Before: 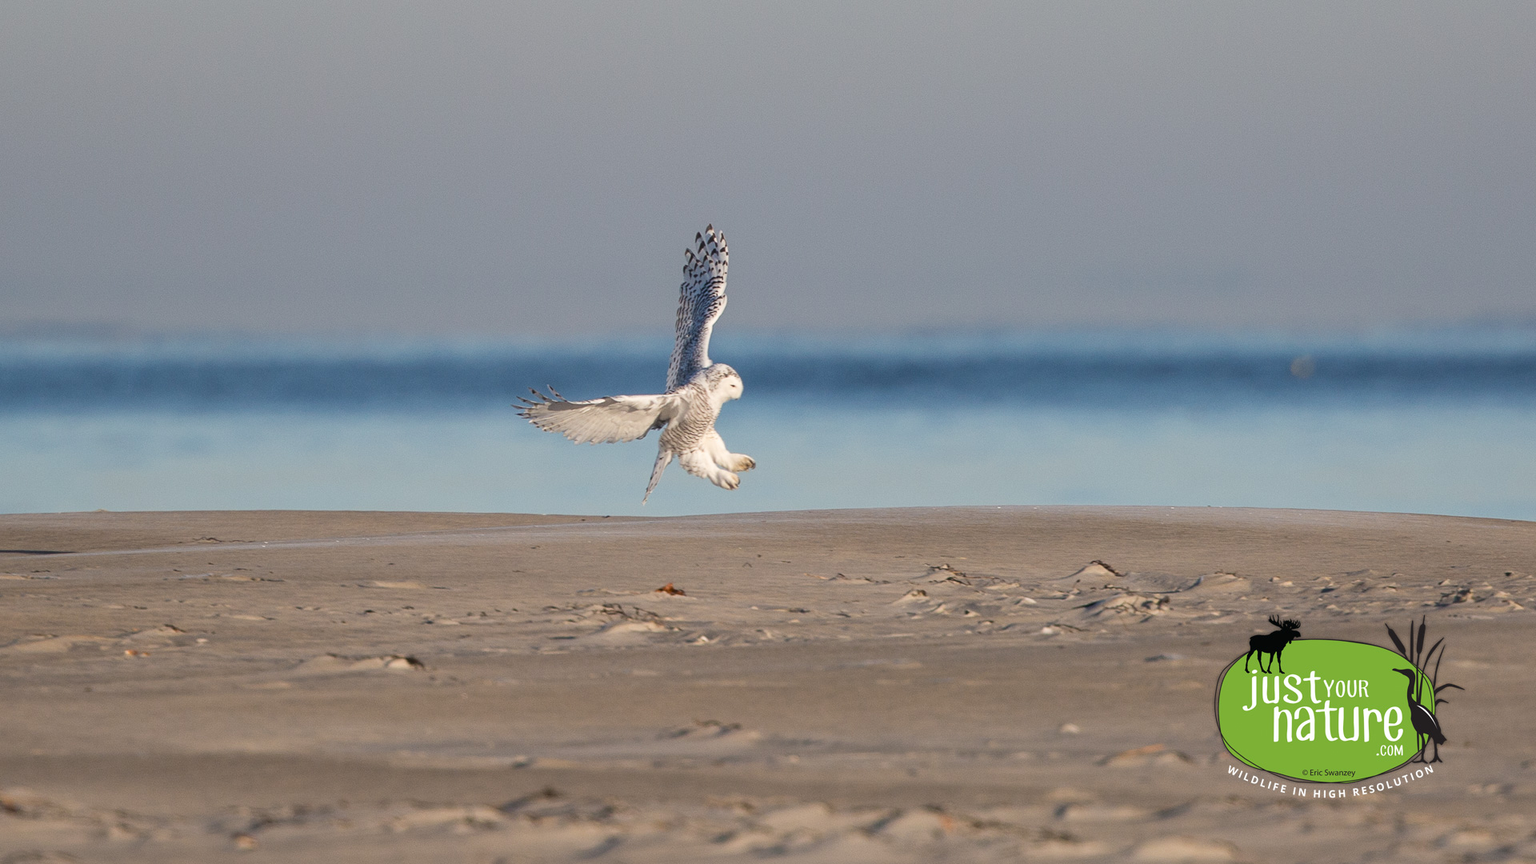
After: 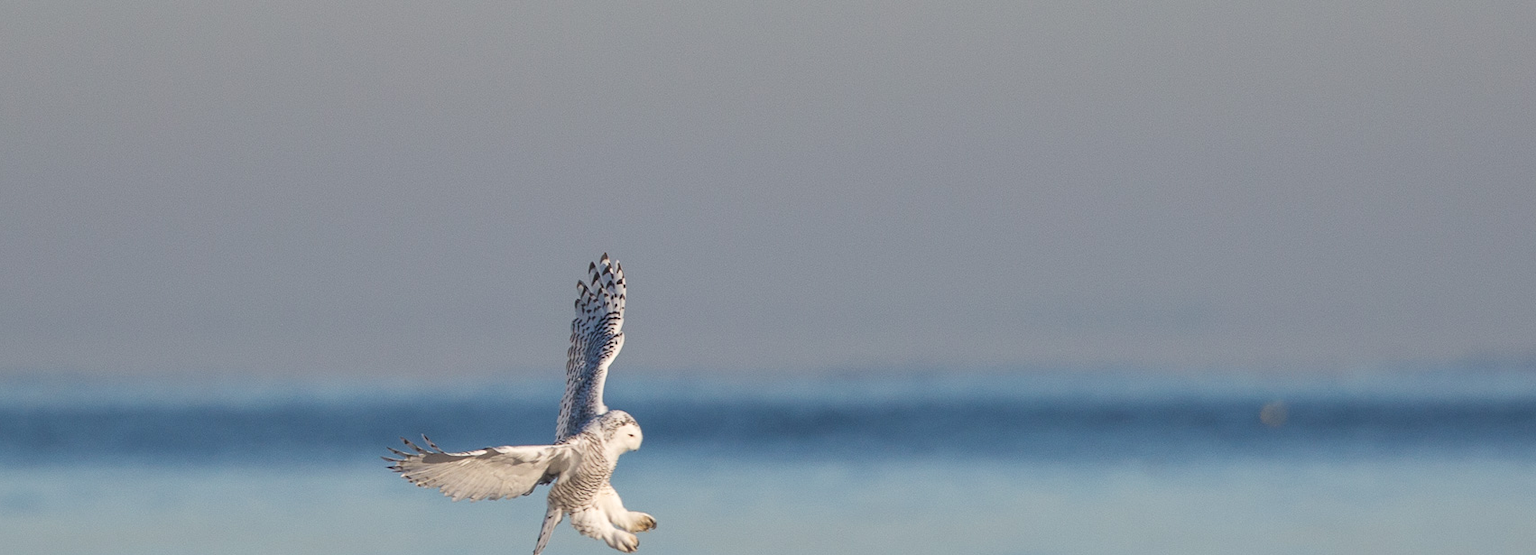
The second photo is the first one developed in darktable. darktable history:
exposure: black level correction -0.003, exposure 0.038 EV, compensate highlight preservation false
crop and rotate: left 11.315%, bottom 42.9%
shadows and highlights: soften with gaussian
